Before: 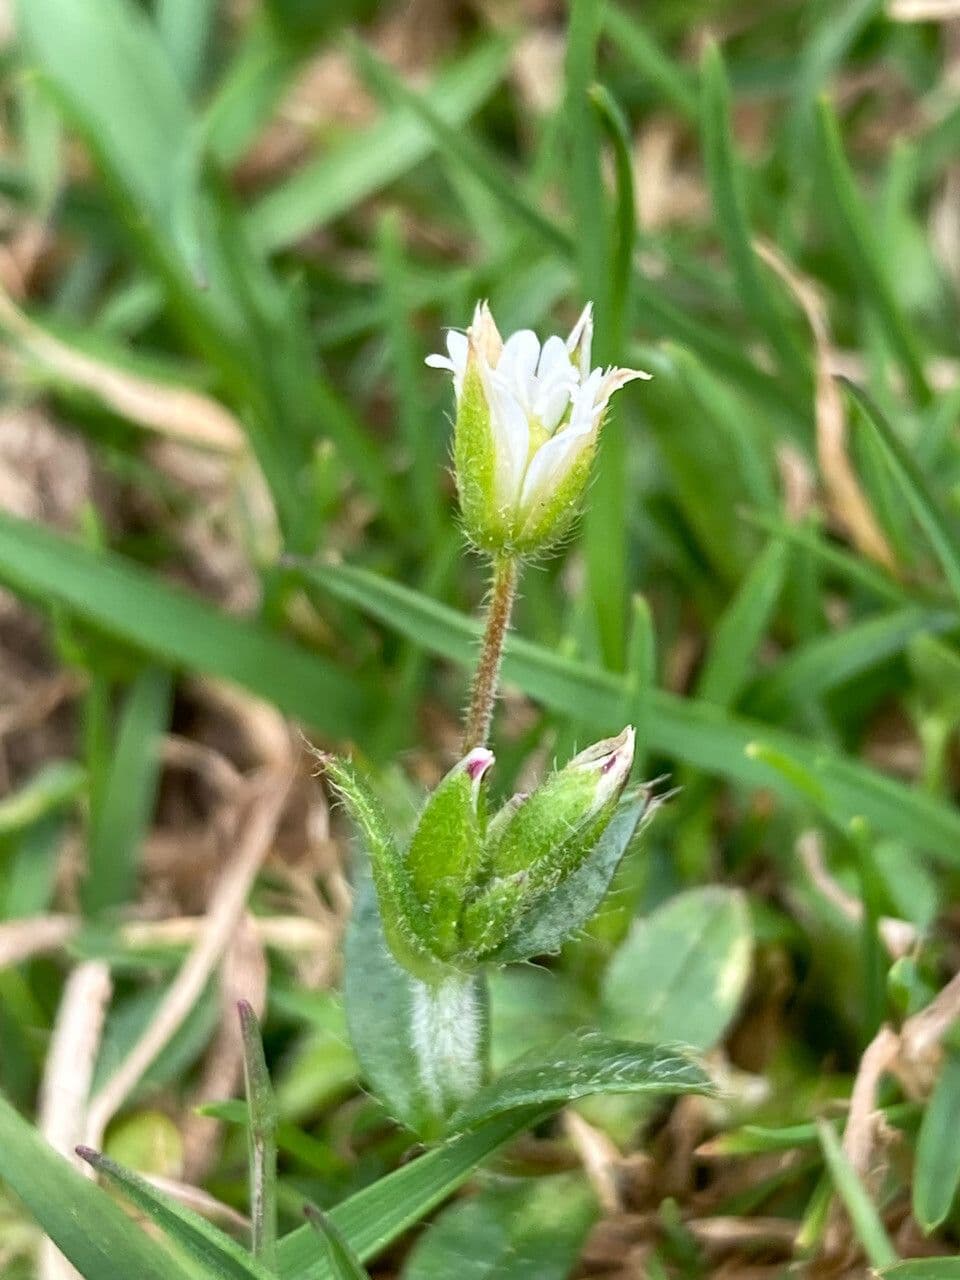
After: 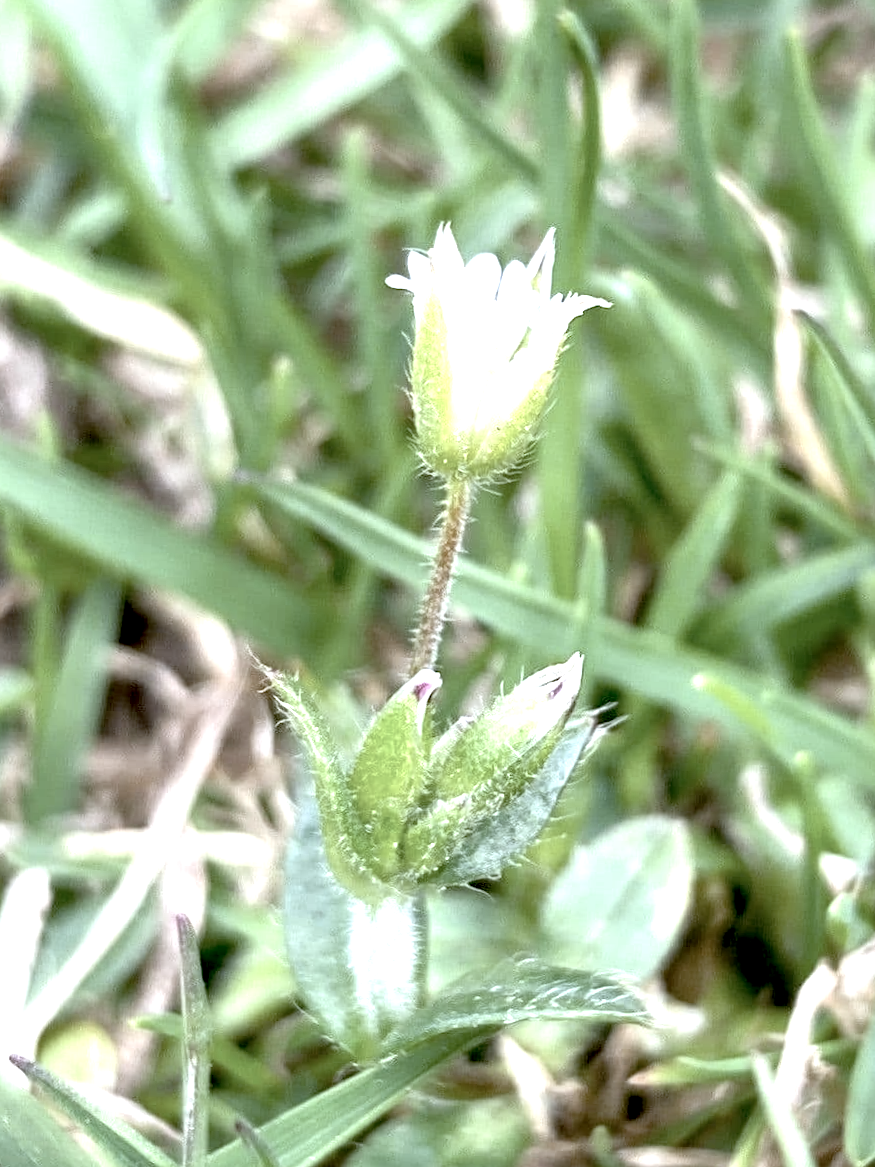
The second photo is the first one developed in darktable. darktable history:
white balance: red 0.948, green 1.02, blue 1.176
color correction: saturation 0.5
exposure: black level correction 0.01, exposure 1 EV, compensate highlight preservation false
crop and rotate: angle -1.96°, left 3.097%, top 4.154%, right 1.586%, bottom 0.529%
